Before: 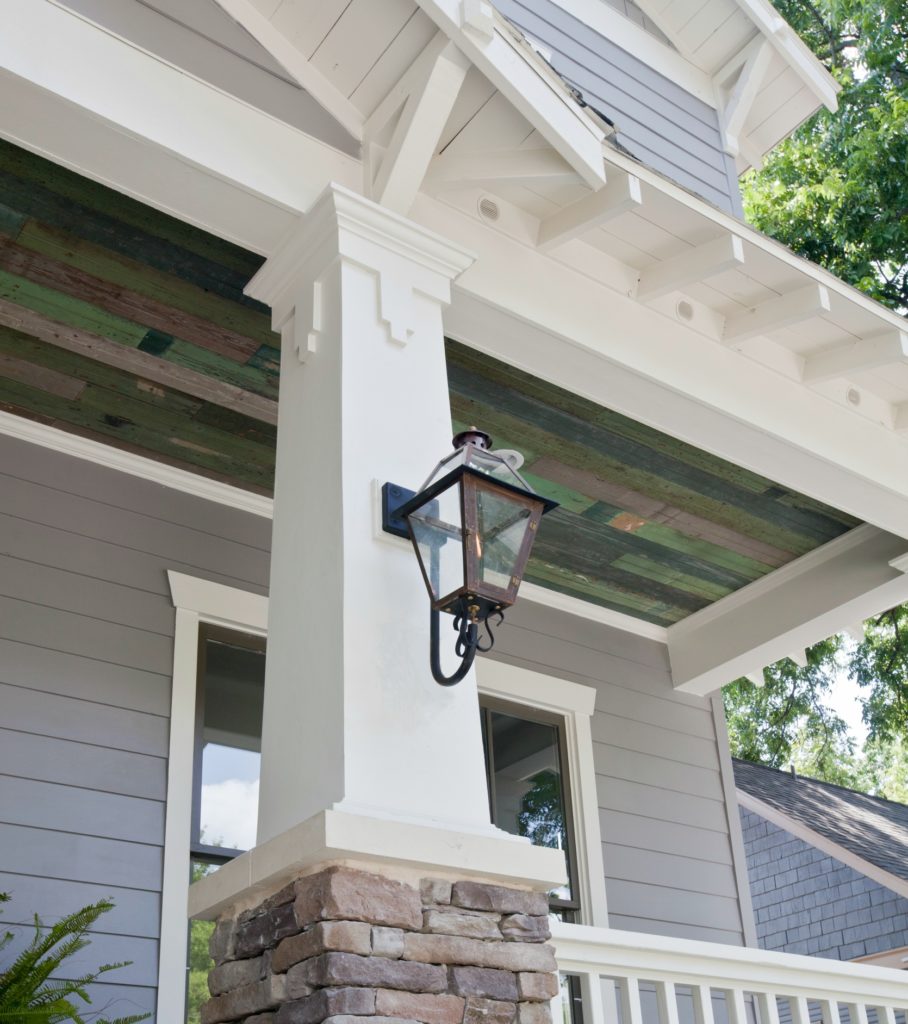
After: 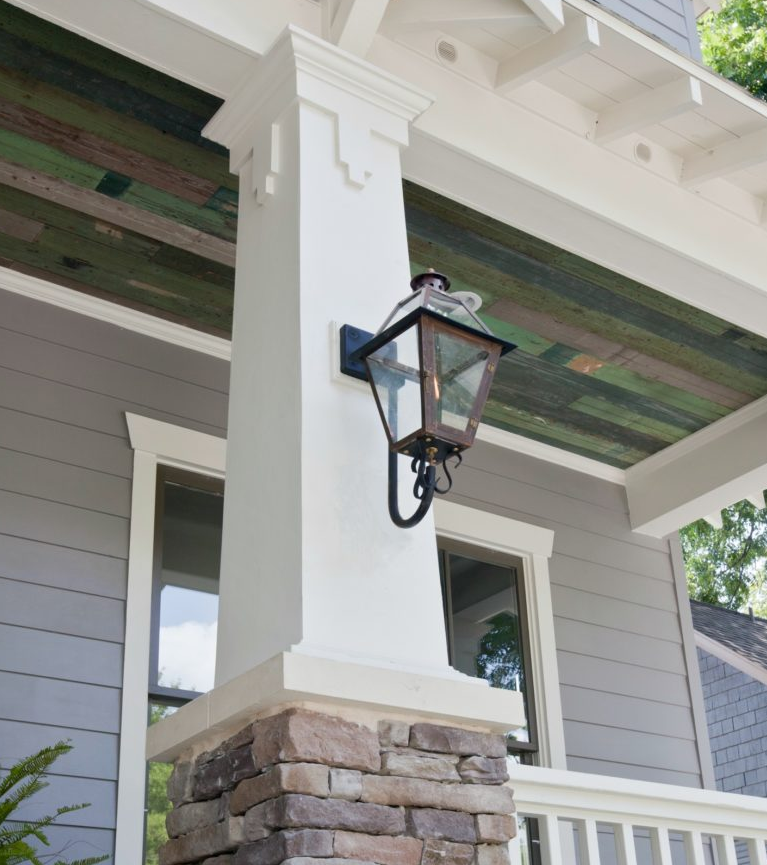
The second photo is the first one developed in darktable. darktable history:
crop and rotate: left 4.842%, top 15.51%, right 10.668%
bloom: size 15%, threshold 97%, strength 7%
